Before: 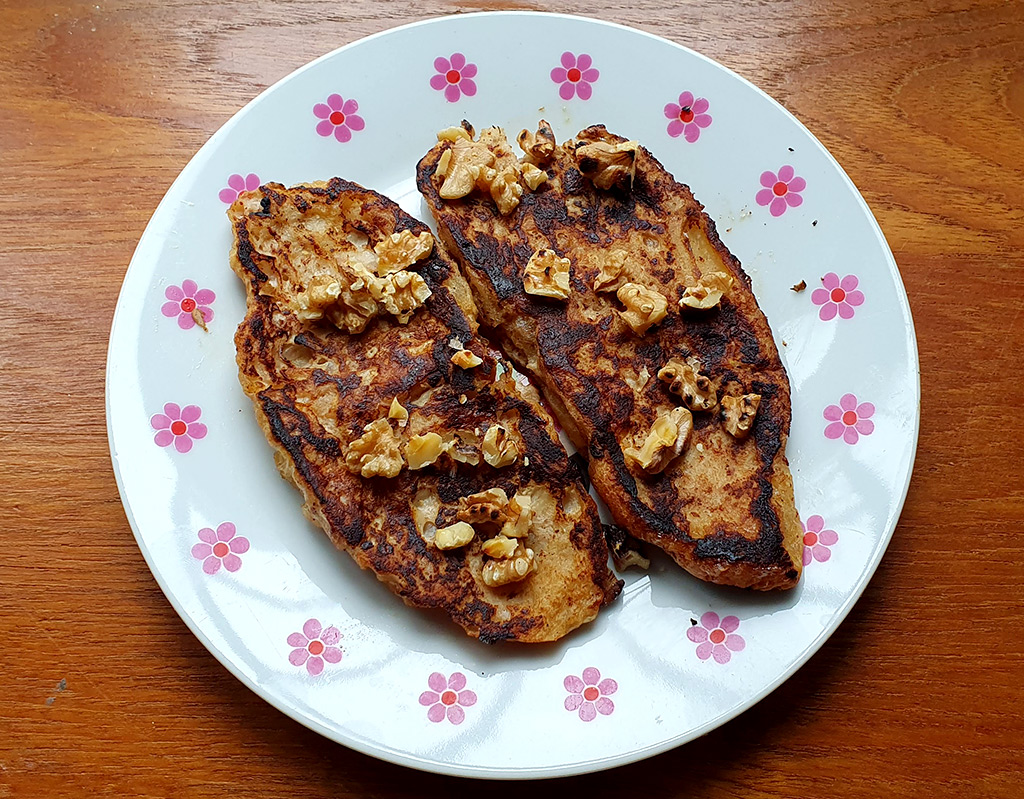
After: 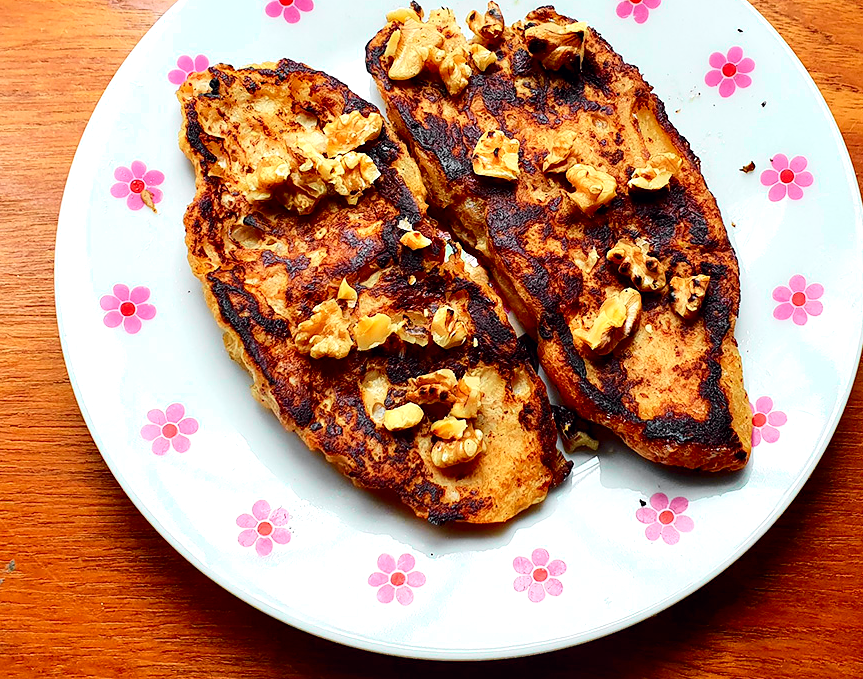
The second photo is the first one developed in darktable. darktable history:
crop and rotate: left 5.004%, top 15.001%, right 10.642%
tone curve: curves: ch0 [(0, 0) (0.071, 0.047) (0.266, 0.26) (0.491, 0.552) (0.753, 0.818) (1, 0.983)]; ch1 [(0, 0) (0.346, 0.307) (0.408, 0.369) (0.463, 0.443) (0.482, 0.493) (0.502, 0.5) (0.517, 0.518) (0.55, 0.573) (0.597, 0.641) (0.651, 0.709) (1, 1)]; ch2 [(0, 0) (0.346, 0.34) (0.434, 0.46) (0.485, 0.494) (0.5, 0.494) (0.517, 0.506) (0.535, 0.545) (0.583, 0.634) (0.625, 0.686) (1, 1)], color space Lab, independent channels, preserve colors none
contrast equalizer: y [[0.579, 0.58, 0.505, 0.5, 0.5, 0.5], [0.5 ×6], [0.5 ×6], [0 ×6], [0 ×6]]
color correction: highlights b* -0.054
exposure: exposure 0.462 EV, compensate highlight preservation false
